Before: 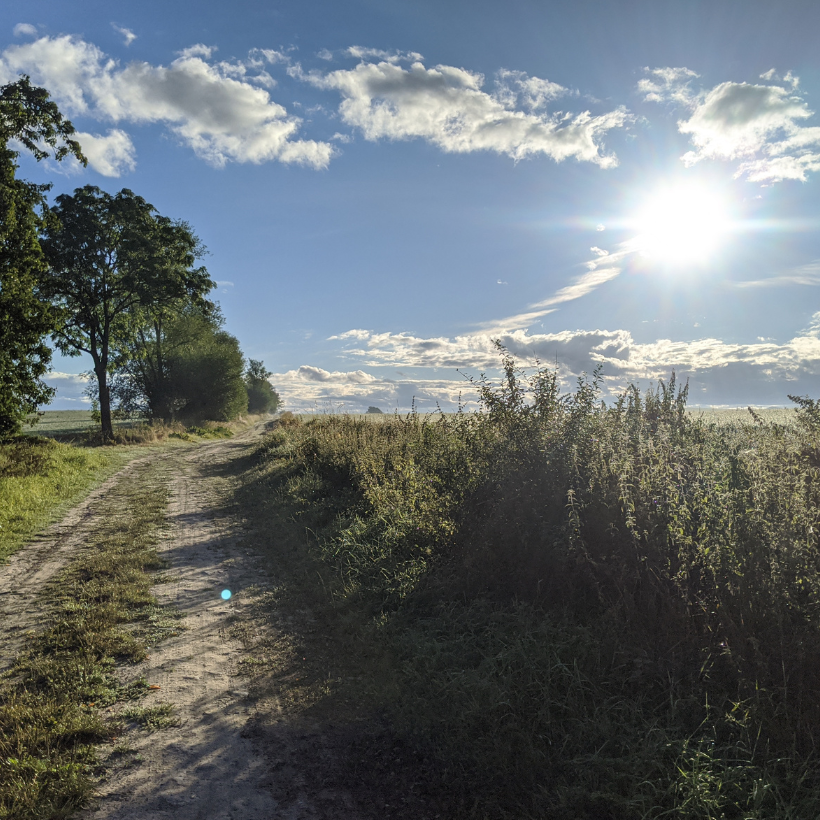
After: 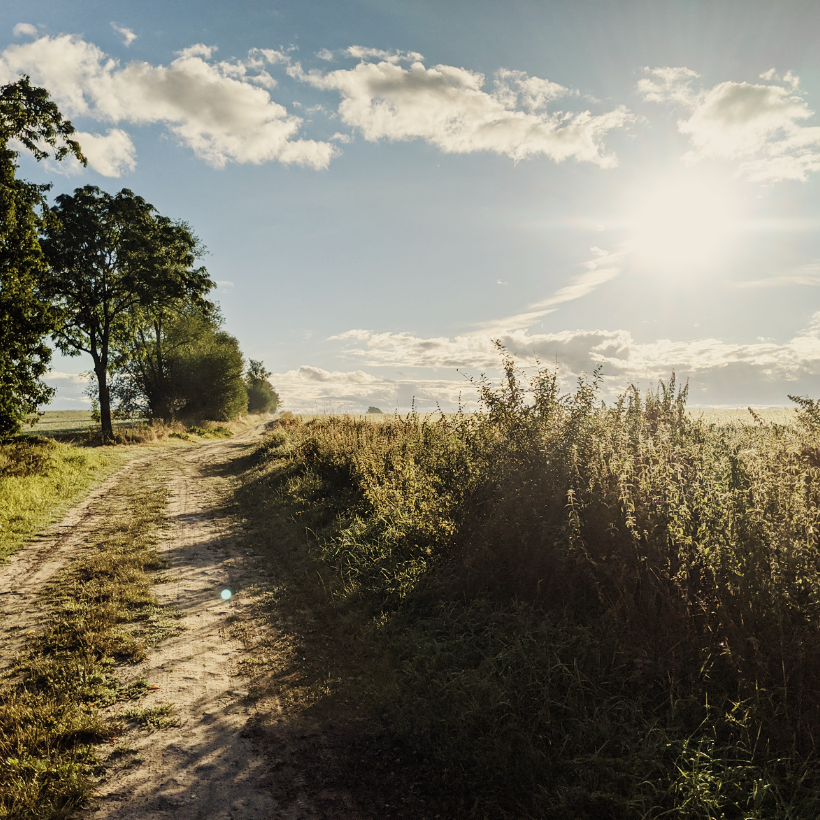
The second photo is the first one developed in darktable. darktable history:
white balance: red 1.123, blue 0.83
exposure: black level correction -0.002, exposure 0.54 EV, compensate highlight preservation false
sigmoid: contrast 1.6, skew -0.2, preserve hue 0%, red attenuation 0.1, red rotation 0.035, green attenuation 0.1, green rotation -0.017, blue attenuation 0.15, blue rotation -0.052, base primaries Rec2020
